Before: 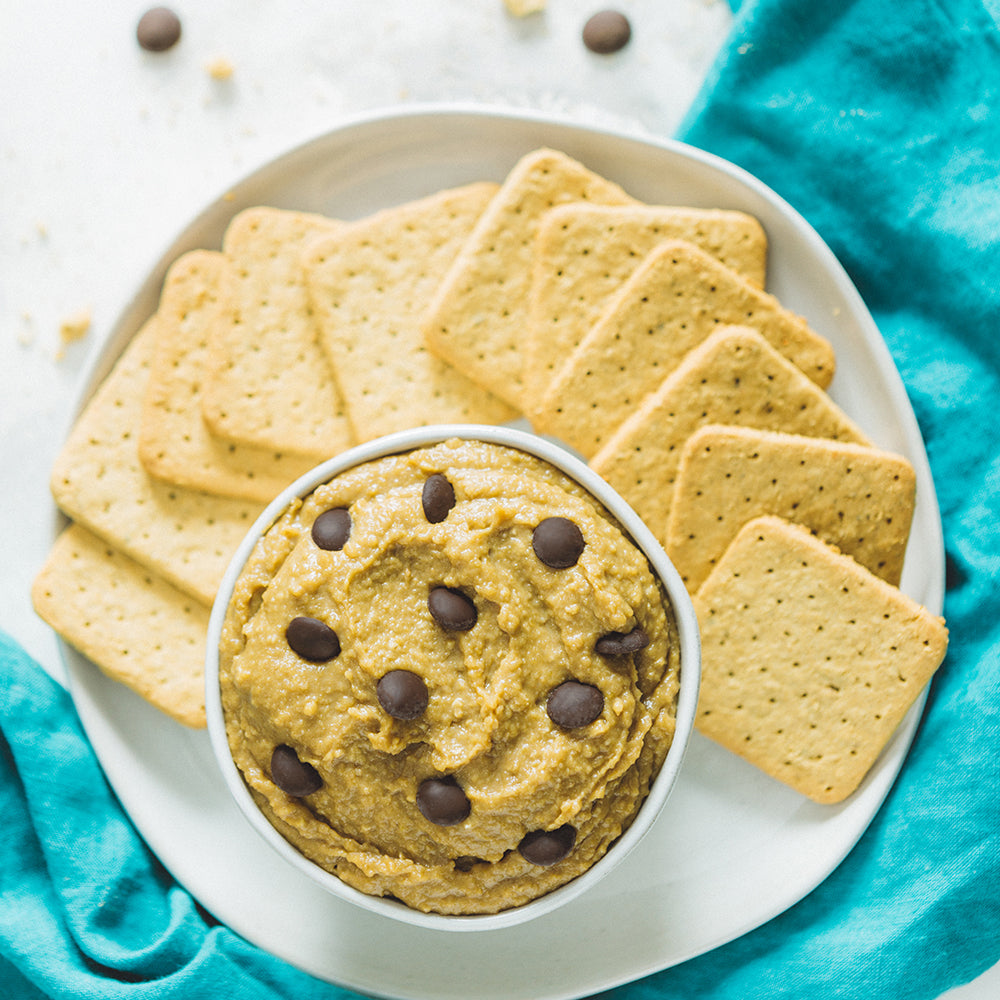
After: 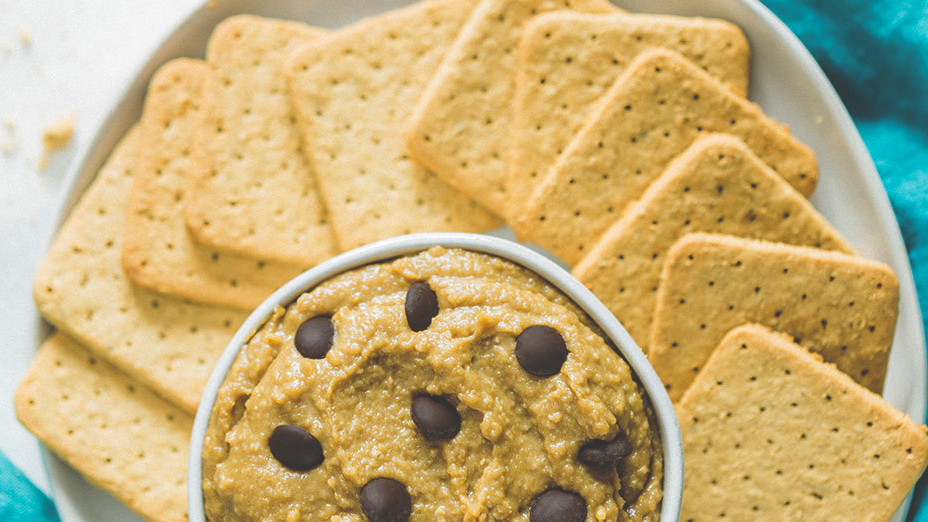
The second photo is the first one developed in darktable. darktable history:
crop: left 1.744%, top 19.225%, right 5.069%, bottom 28.357%
rgb curve: curves: ch0 [(0, 0.186) (0.314, 0.284) (0.775, 0.708) (1, 1)], compensate middle gray true, preserve colors none
